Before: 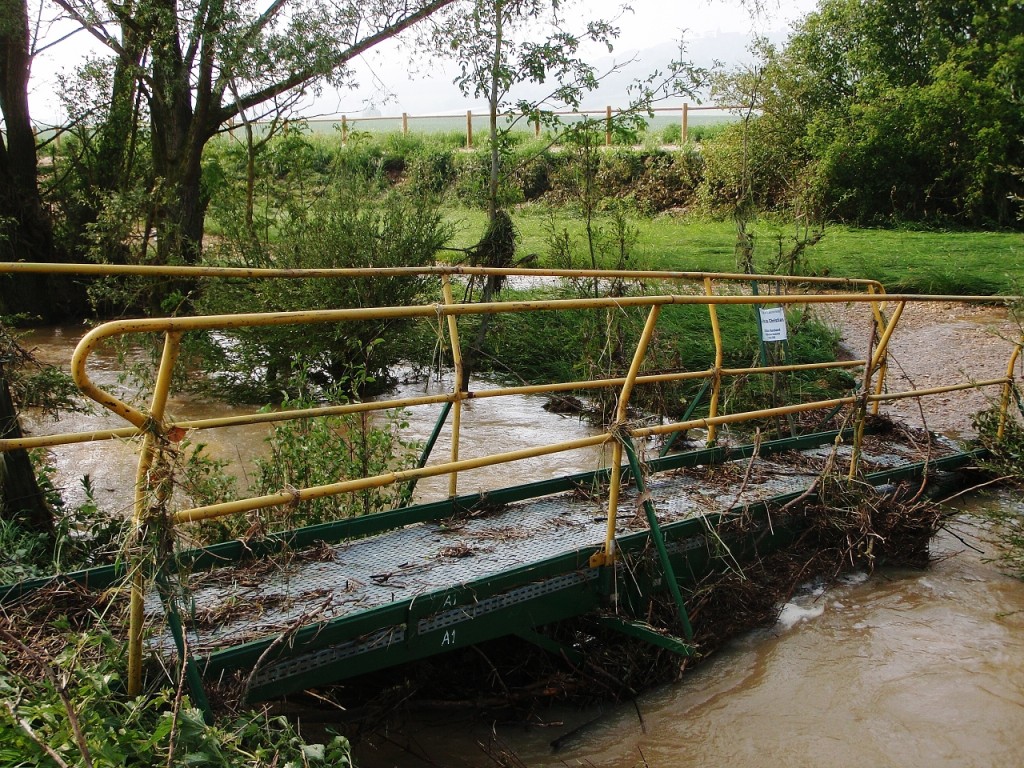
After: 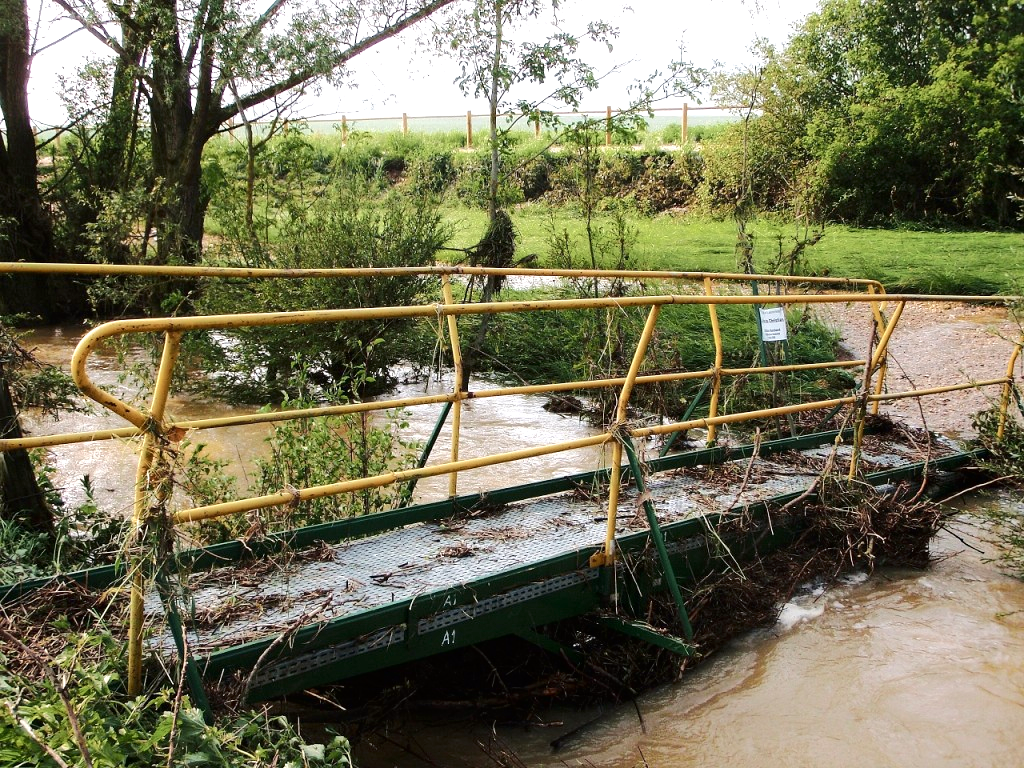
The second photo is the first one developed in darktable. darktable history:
exposure: black level correction 0, exposure 0.7 EV, compensate exposure bias true, compensate highlight preservation false
tone curve: curves: ch0 [(0, 0) (0.052, 0.018) (0.236, 0.207) (0.41, 0.417) (0.485, 0.518) (0.54, 0.584) (0.625, 0.666) (0.845, 0.828) (0.994, 0.964)]; ch1 [(0, 0) (0.136, 0.146) (0.317, 0.34) (0.382, 0.408) (0.434, 0.441) (0.472, 0.479) (0.498, 0.501) (0.557, 0.558) (0.616, 0.59) (0.739, 0.7) (1, 1)]; ch2 [(0, 0) (0.352, 0.403) (0.447, 0.466) (0.482, 0.482) (0.528, 0.526) (0.586, 0.577) (0.618, 0.621) (0.785, 0.747) (1, 1)], color space Lab, independent channels, preserve colors none
